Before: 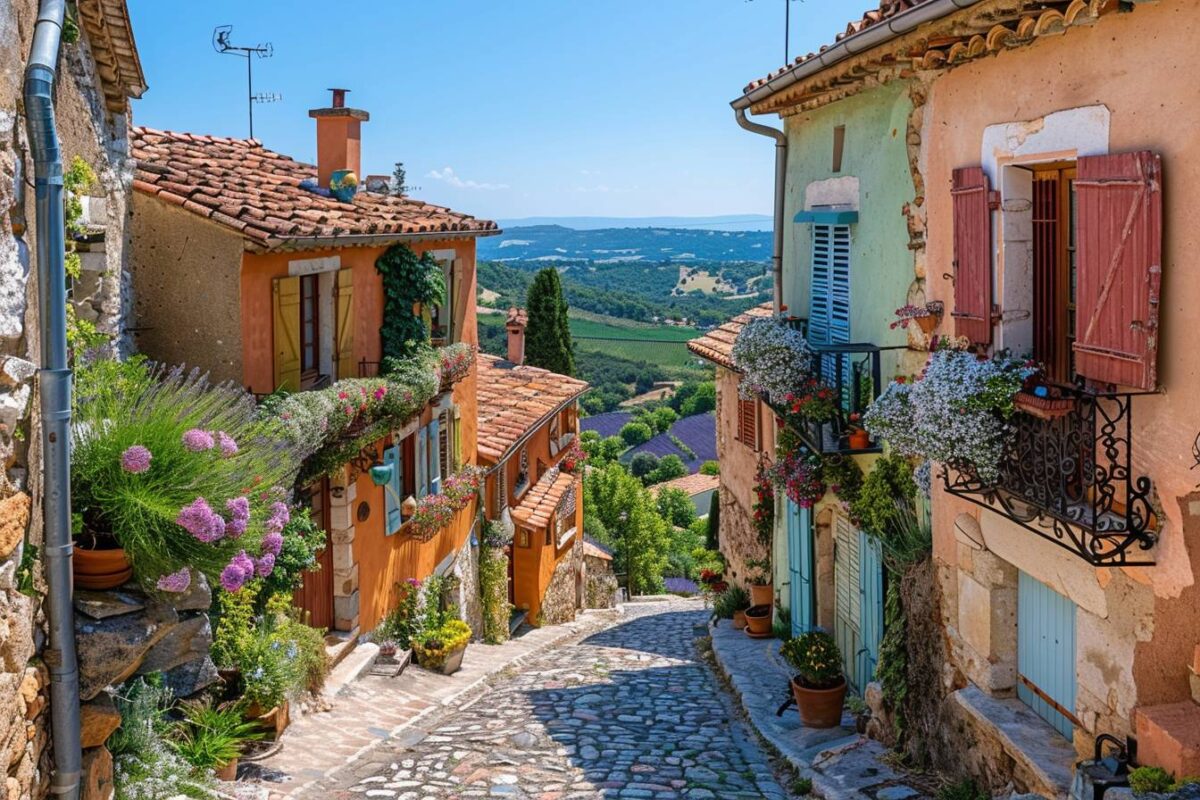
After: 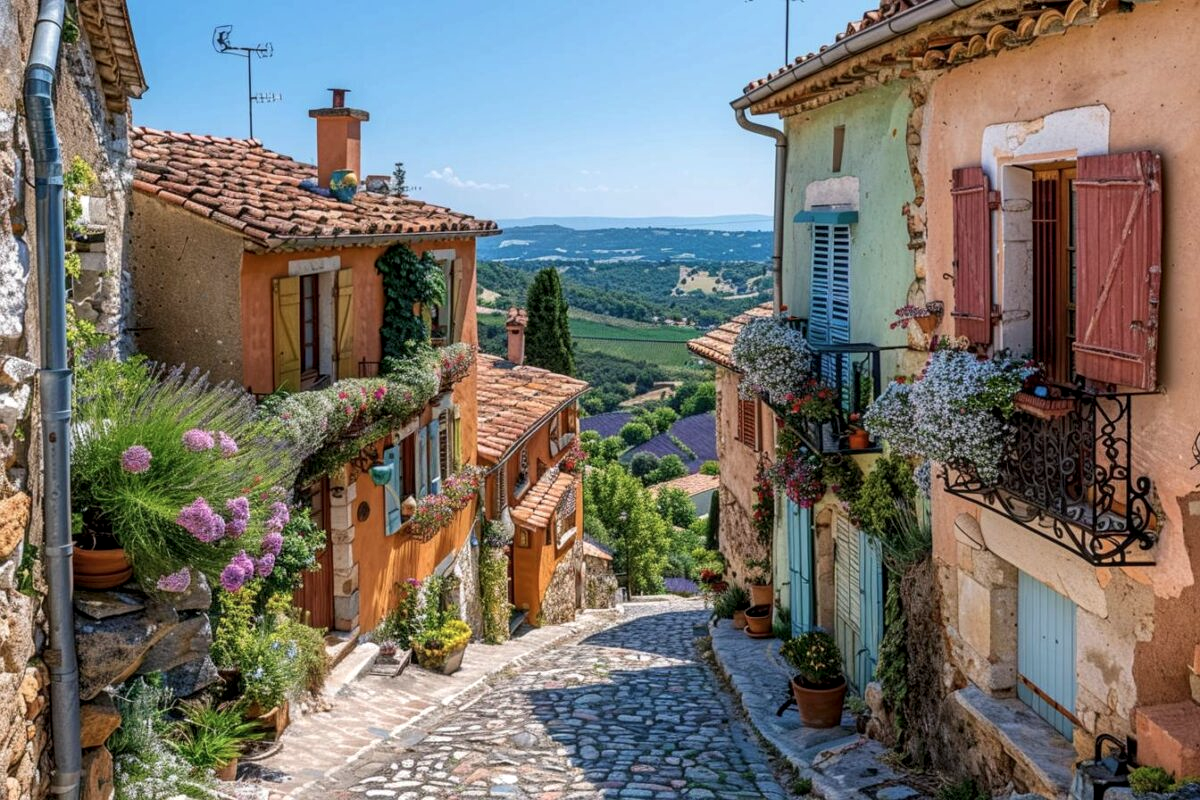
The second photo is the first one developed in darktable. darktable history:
contrast brightness saturation: saturation -0.102
local contrast: on, module defaults
